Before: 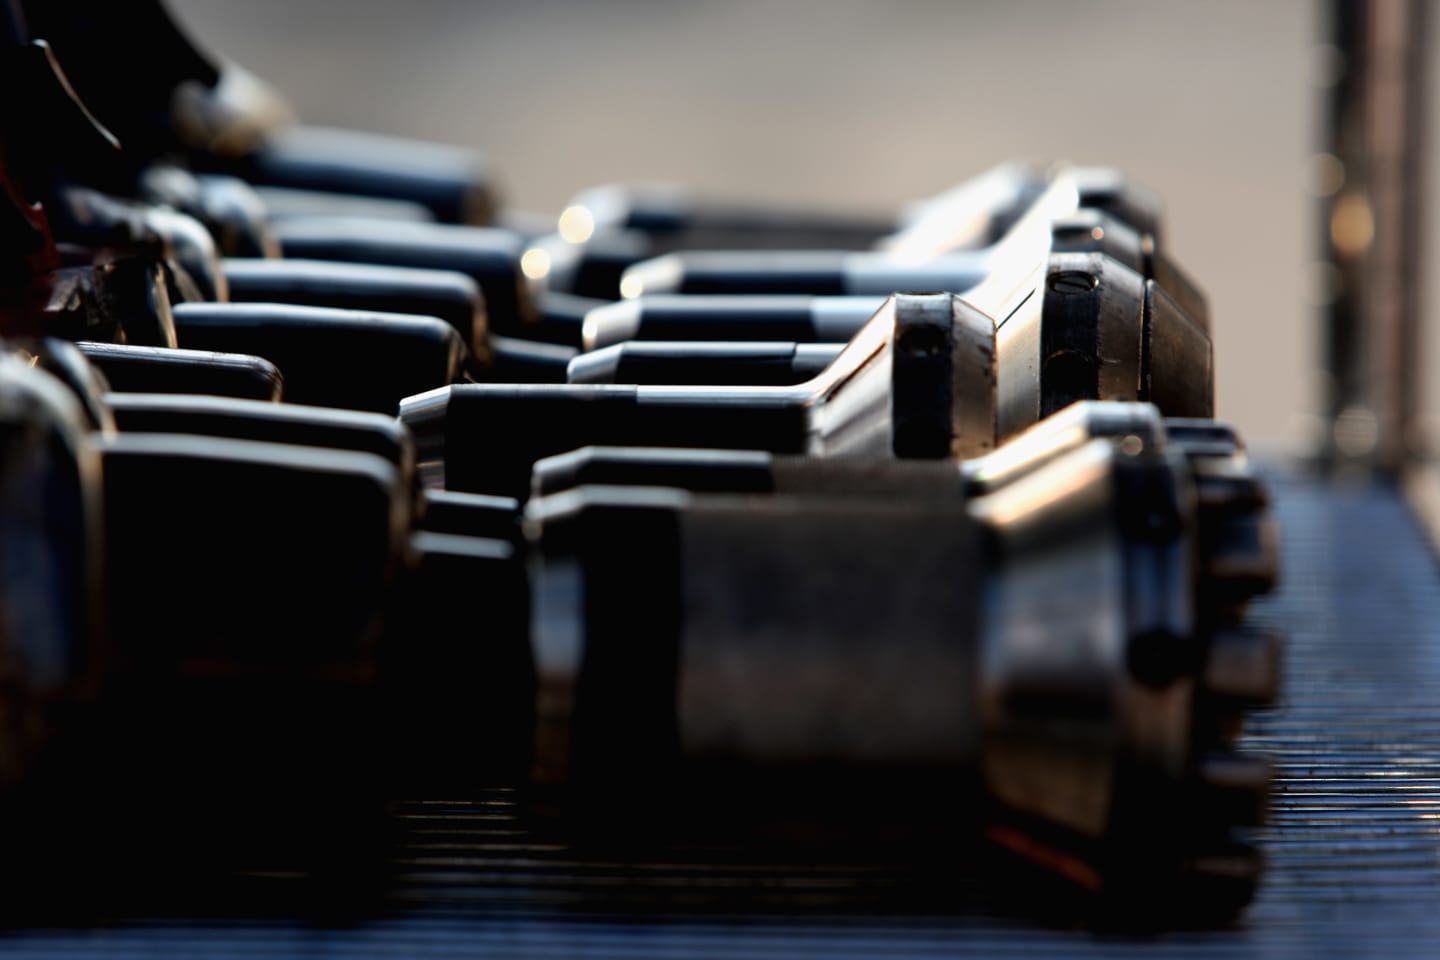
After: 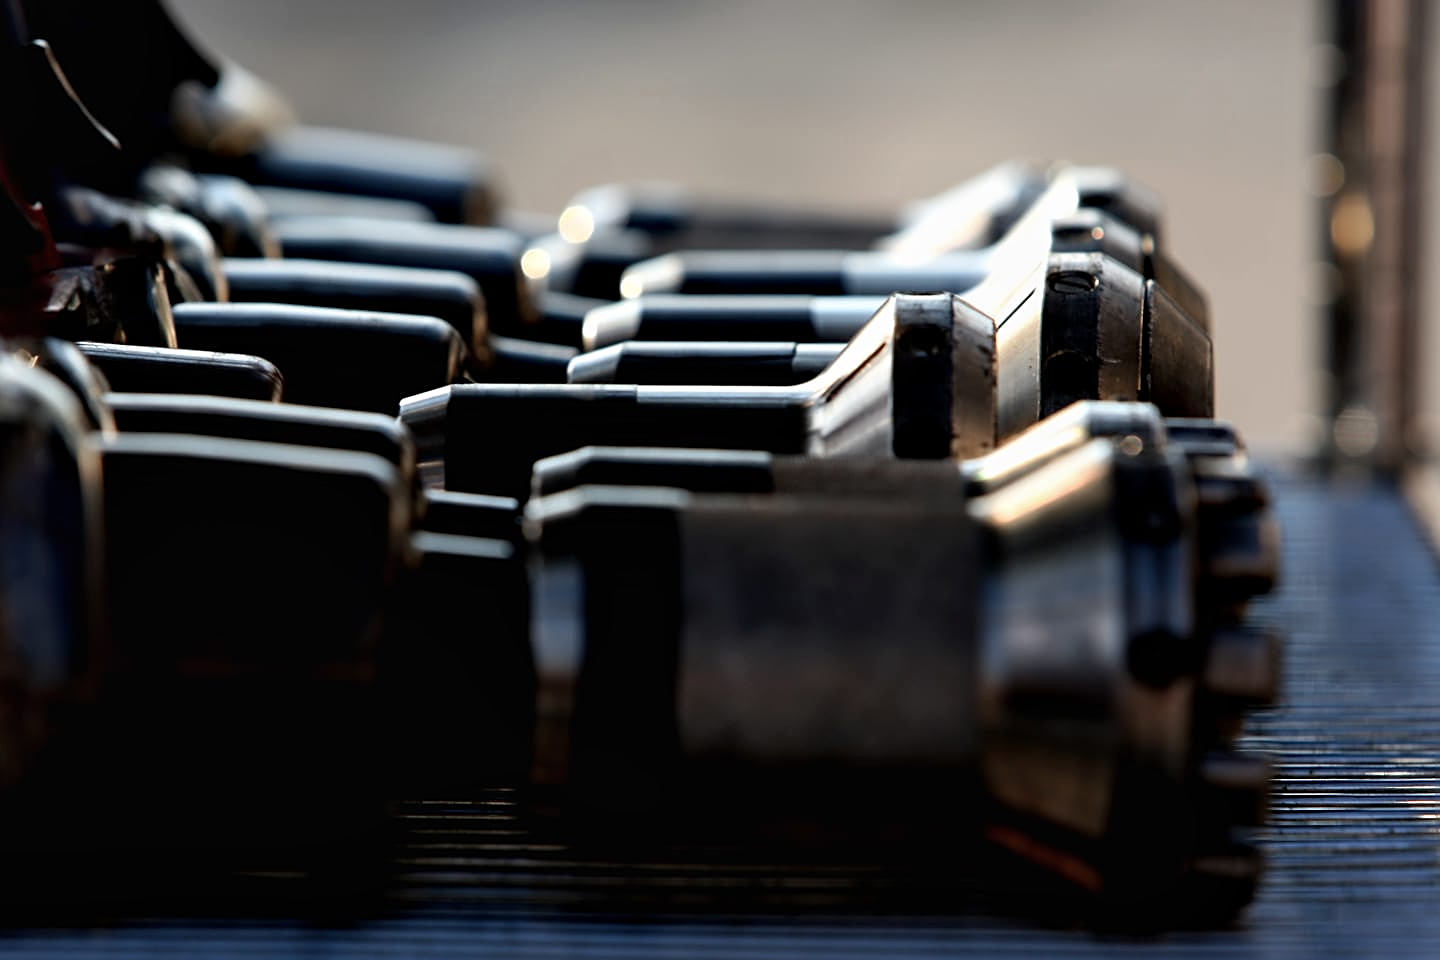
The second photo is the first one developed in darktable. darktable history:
contrast equalizer: y [[0.509, 0.517, 0.523, 0.523, 0.517, 0.509], [0.5 ×6], [0.5 ×6], [0 ×6], [0 ×6]]
sharpen: on, module defaults
